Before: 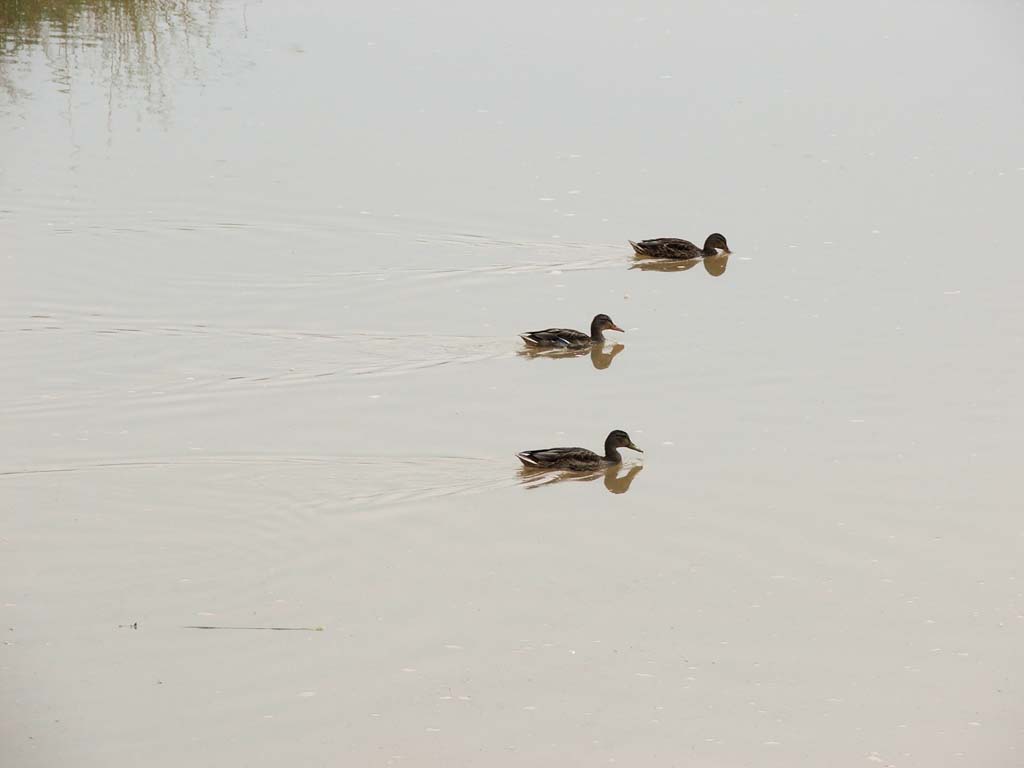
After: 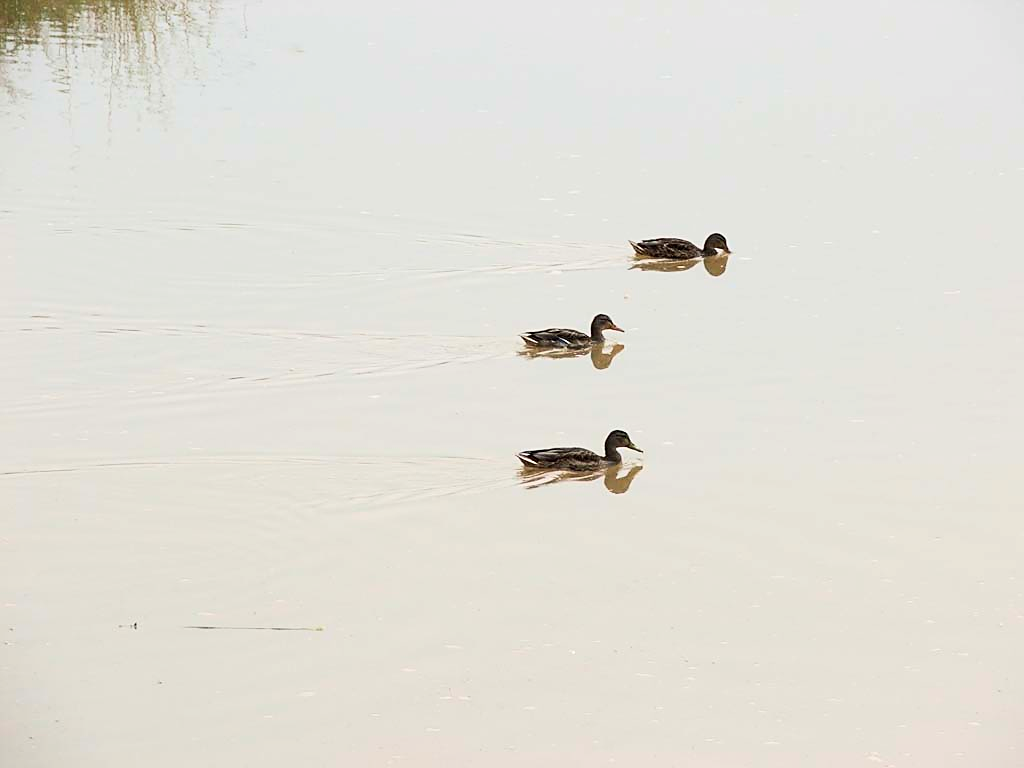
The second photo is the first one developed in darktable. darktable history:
contrast brightness saturation: contrast 0.198, brightness 0.168, saturation 0.22
sharpen: on, module defaults
